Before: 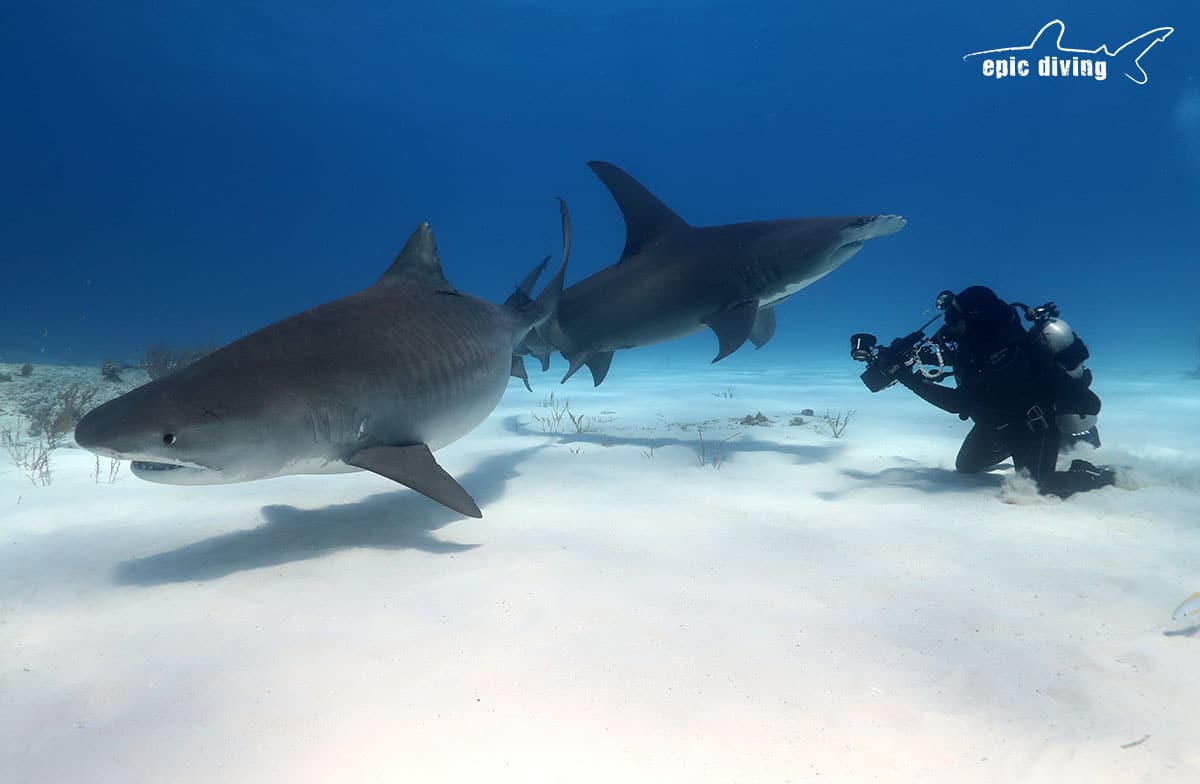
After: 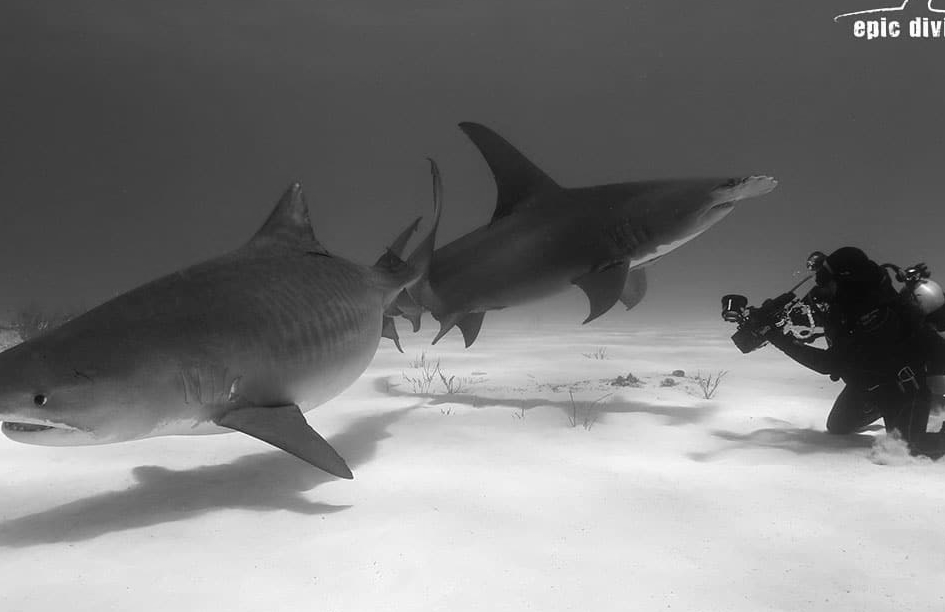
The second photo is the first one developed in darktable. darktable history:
crop and rotate: left 10.77%, top 5.1%, right 10.41%, bottom 16.76%
color contrast: green-magenta contrast 0, blue-yellow contrast 0
